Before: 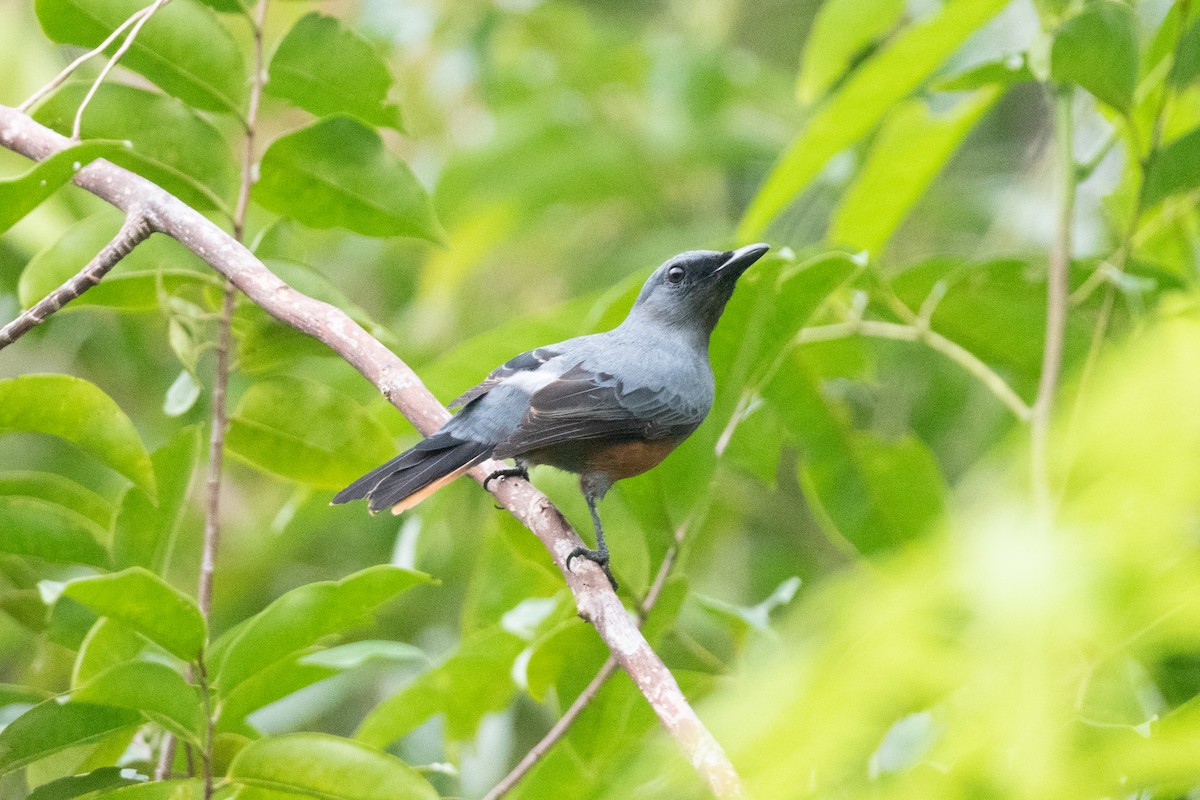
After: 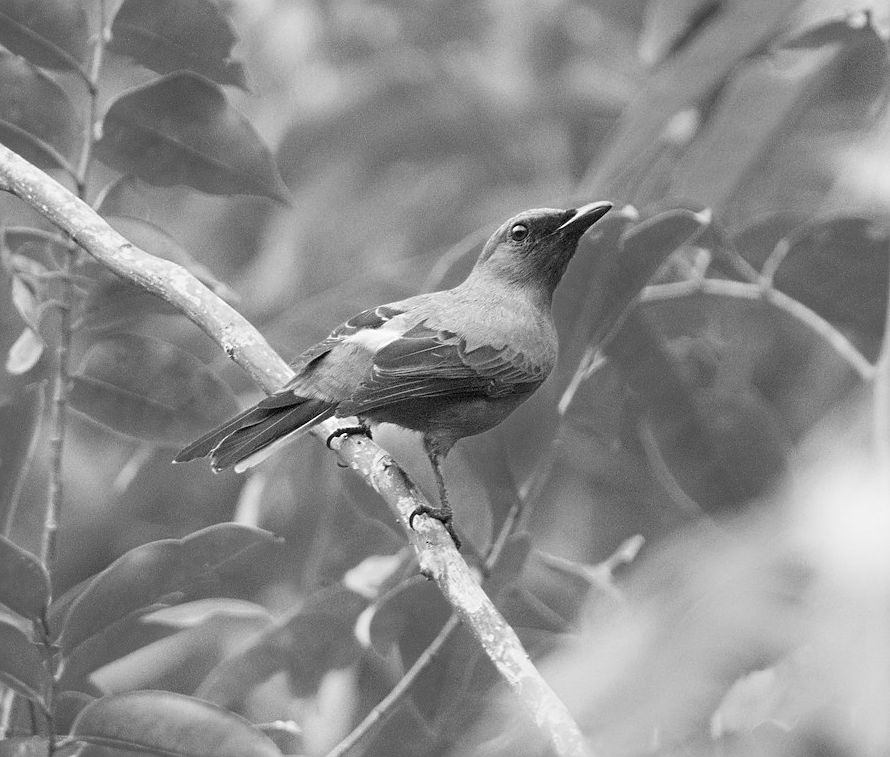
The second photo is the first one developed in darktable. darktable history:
sharpen: on, module defaults
crop and rotate: left 13.15%, top 5.251%, right 12.609%
monochrome: a 0, b 0, size 0.5, highlights 0.57
